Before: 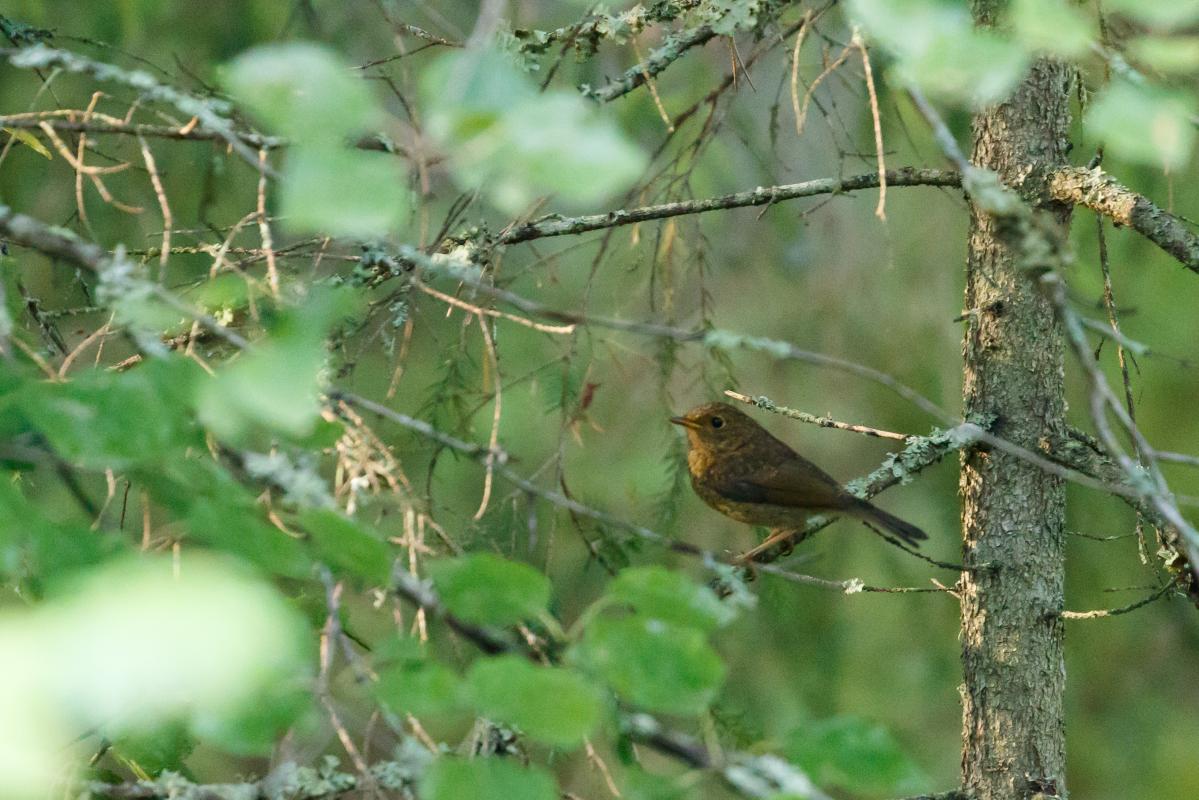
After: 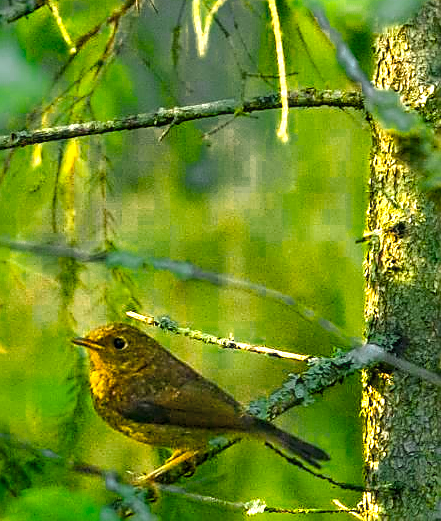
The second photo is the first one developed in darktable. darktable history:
crop and rotate: left 49.883%, top 10.124%, right 13.265%, bottom 24.708%
color balance rgb: linear chroma grading › global chroma 19.579%, perceptual saturation grading › global saturation 66.155%, perceptual saturation grading › highlights 50.84%, perceptual saturation grading › shadows 29.654%, perceptual brilliance grading › highlights 6.224%, perceptual brilliance grading › mid-tones 17.055%, perceptual brilliance grading › shadows -5.291%
color zones: curves: ch0 [(0.004, 0.305) (0.261, 0.623) (0.389, 0.399) (0.708, 0.571) (0.947, 0.34)]; ch1 [(0.025, 0.645) (0.229, 0.584) (0.326, 0.551) (0.484, 0.262) (0.757, 0.643)], process mode strong
exposure: compensate exposure bias true, compensate highlight preservation false
contrast brightness saturation: contrast -0.09, saturation -0.084
local contrast: on, module defaults
sharpen: radius 1.364, amount 1.253, threshold 0.622
